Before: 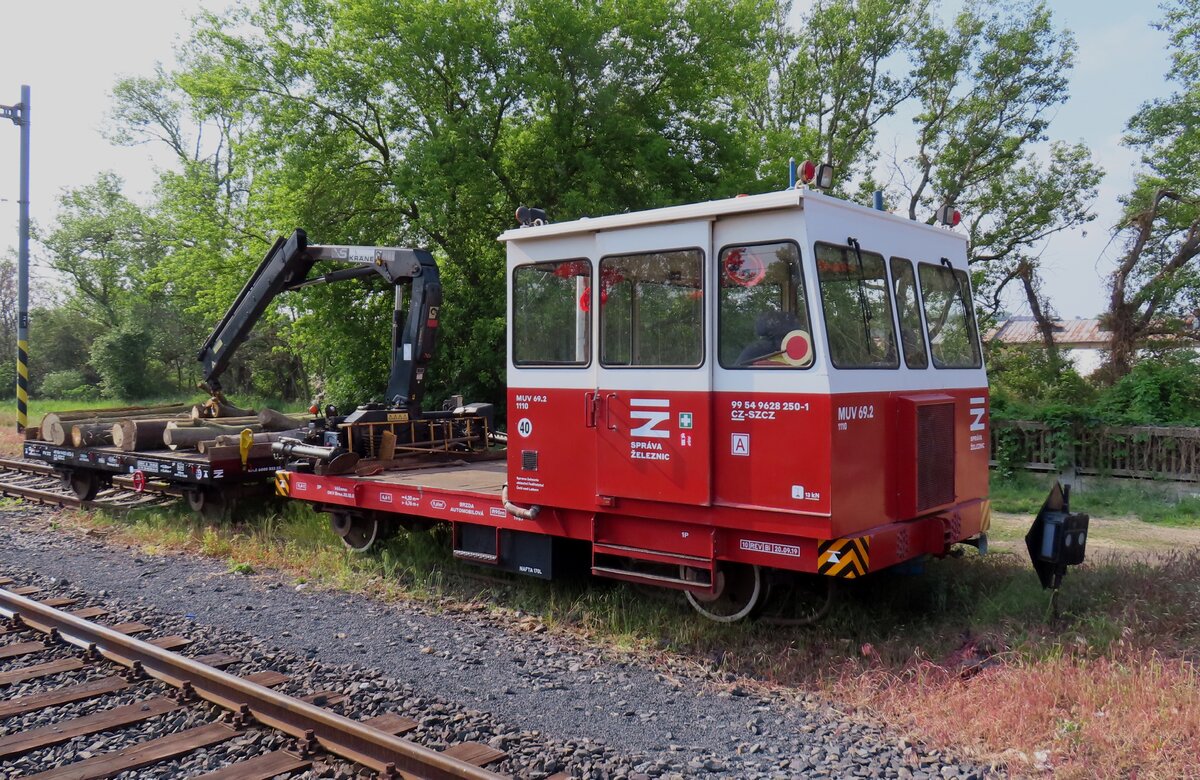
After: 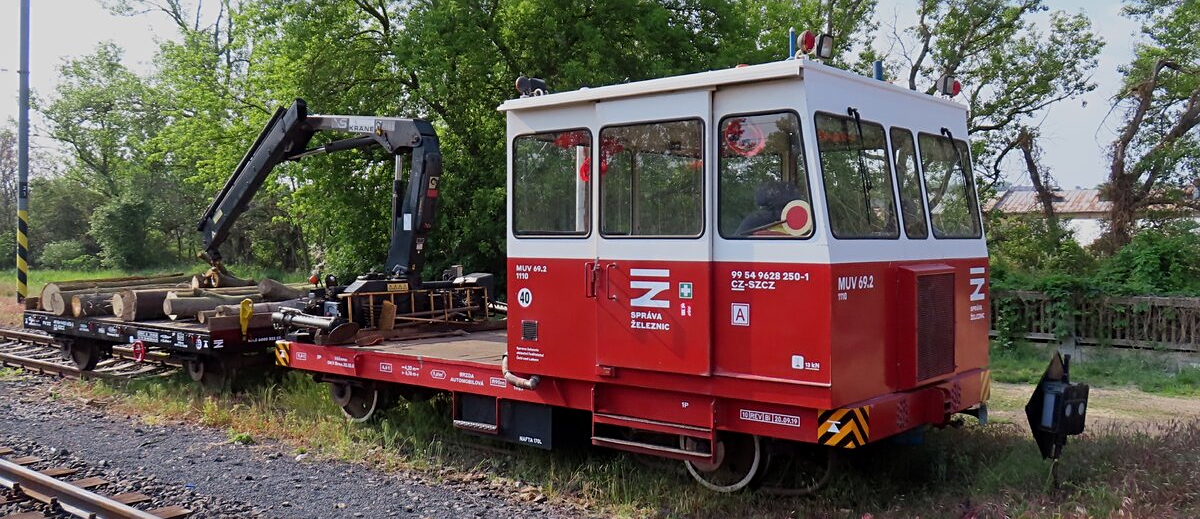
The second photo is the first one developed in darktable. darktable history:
sharpen: radius 2.529, amount 0.323
crop: top 16.727%, bottom 16.727%
